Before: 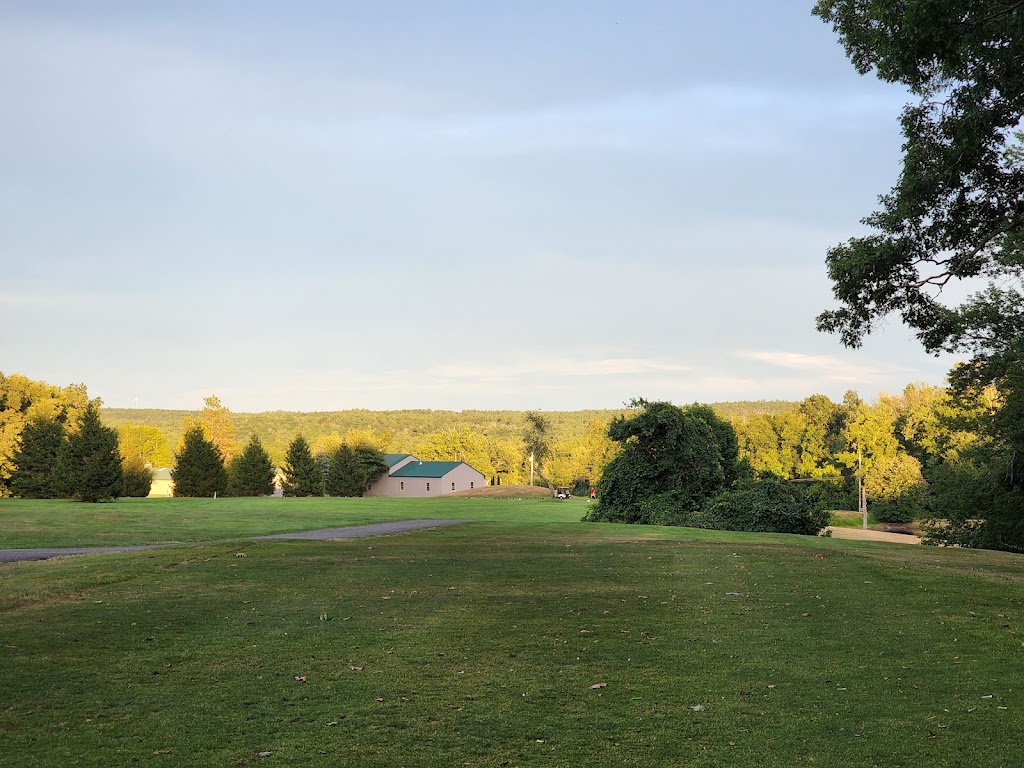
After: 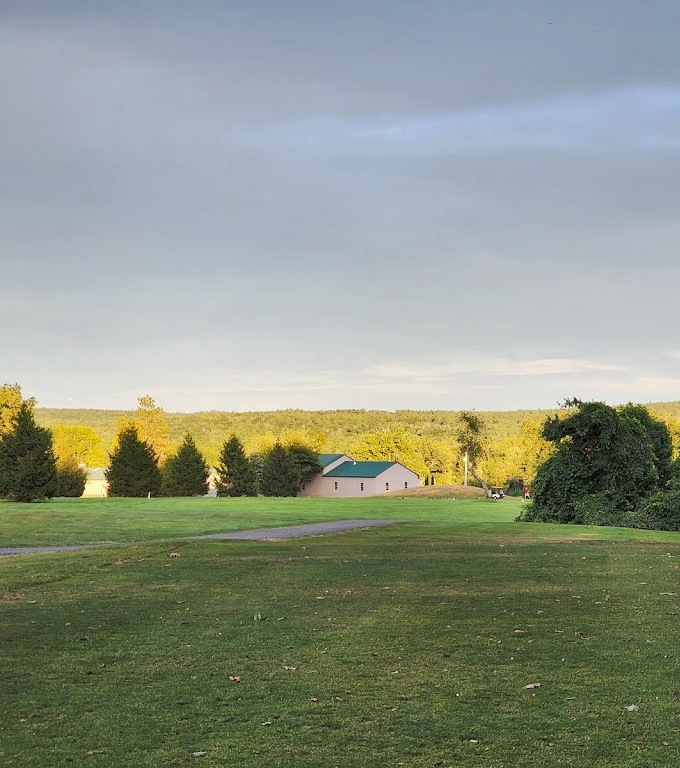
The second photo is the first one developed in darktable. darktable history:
crop and rotate: left 6.478%, right 27.116%
shadows and highlights: radius 106.09, shadows 40.9, highlights -72.13, low approximation 0.01, soften with gaussian
tone curve: curves: ch0 [(0, 0) (0.003, 0.026) (0.011, 0.03) (0.025, 0.047) (0.044, 0.082) (0.069, 0.119) (0.1, 0.157) (0.136, 0.19) (0.177, 0.231) (0.224, 0.27) (0.277, 0.318) (0.335, 0.383) (0.399, 0.456) (0.468, 0.532) (0.543, 0.618) (0.623, 0.71) (0.709, 0.786) (0.801, 0.851) (0.898, 0.908) (1, 1)], preserve colors none
